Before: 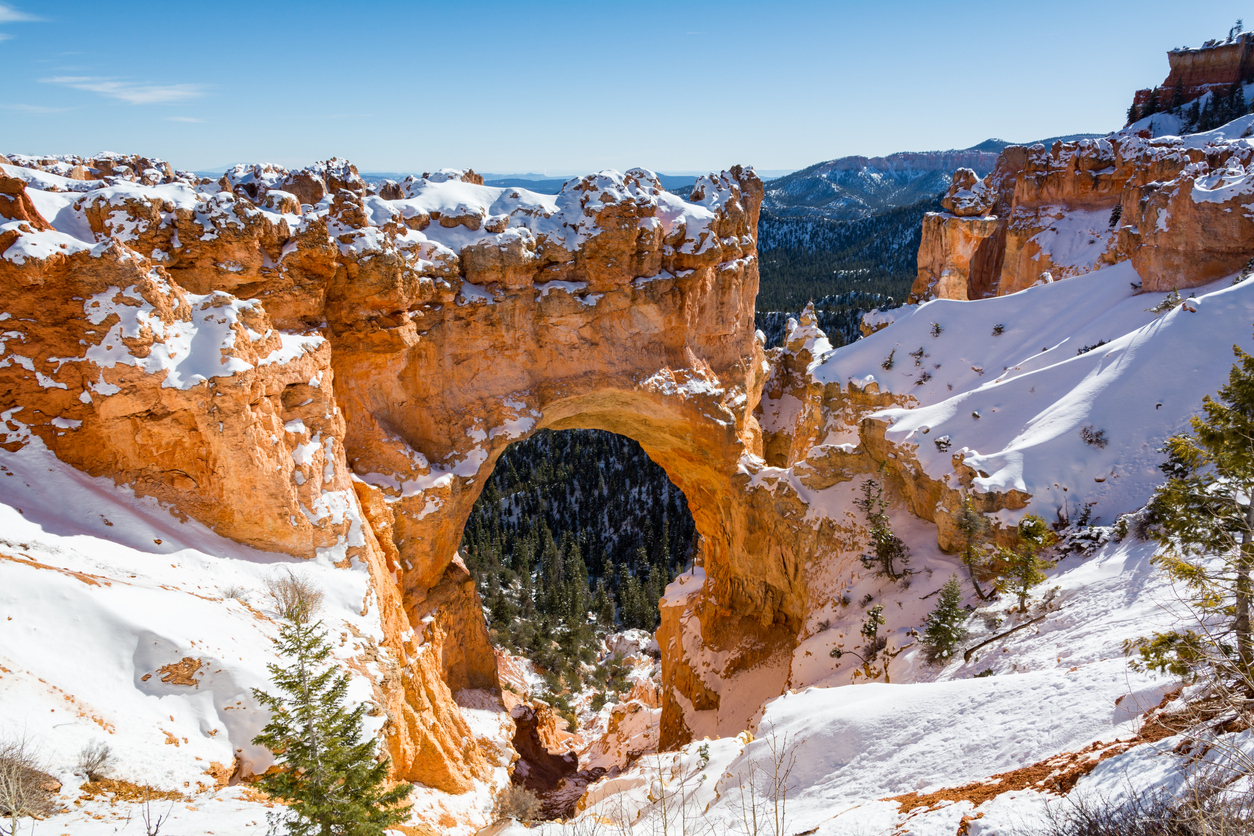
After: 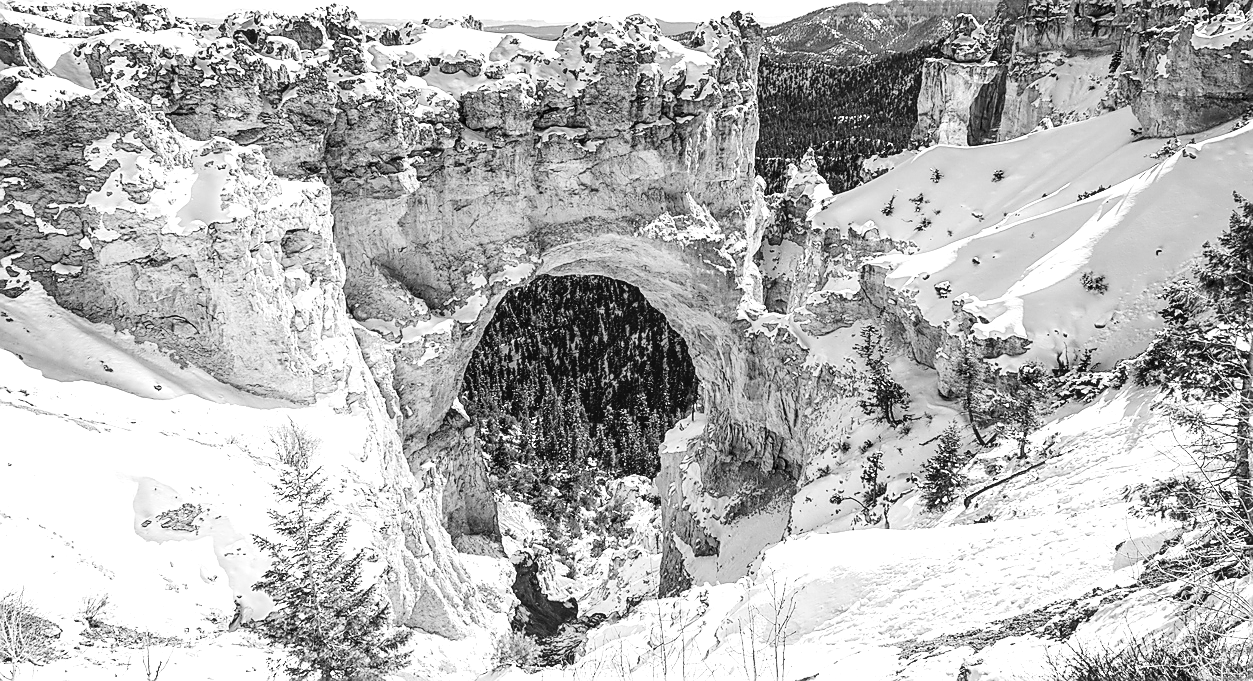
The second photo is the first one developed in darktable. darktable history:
crop and rotate: top 18.507%
tone curve: curves: ch0 [(0.003, 0.023) (0.071, 0.052) (0.236, 0.197) (0.466, 0.557) (0.631, 0.764) (0.806, 0.906) (1, 1)]; ch1 [(0, 0) (0.262, 0.227) (0.417, 0.386) (0.469, 0.467) (0.502, 0.51) (0.528, 0.521) (0.573, 0.555) (0.605, 0.621) (0.644, 0.671) (0.686, 0.728) (0.994, 0.987)]; ch2 [(0, 0) (0.262, 0.188) (0.385, 0.353) (0.427, 0.424) (0.495, 0.502) (0.531, 0.555) (0.583, 0.632) (0.644, 0.748) (1, 1)], color space Lab, independent channels, preserve colors none
sharpen: radius 1.4, amount 1.25, threshold 0.7
monochrome: on, module defaults
local contrast: on, module defaults
exposure: exposure 0.781 EV, compensate highlight preservation false
